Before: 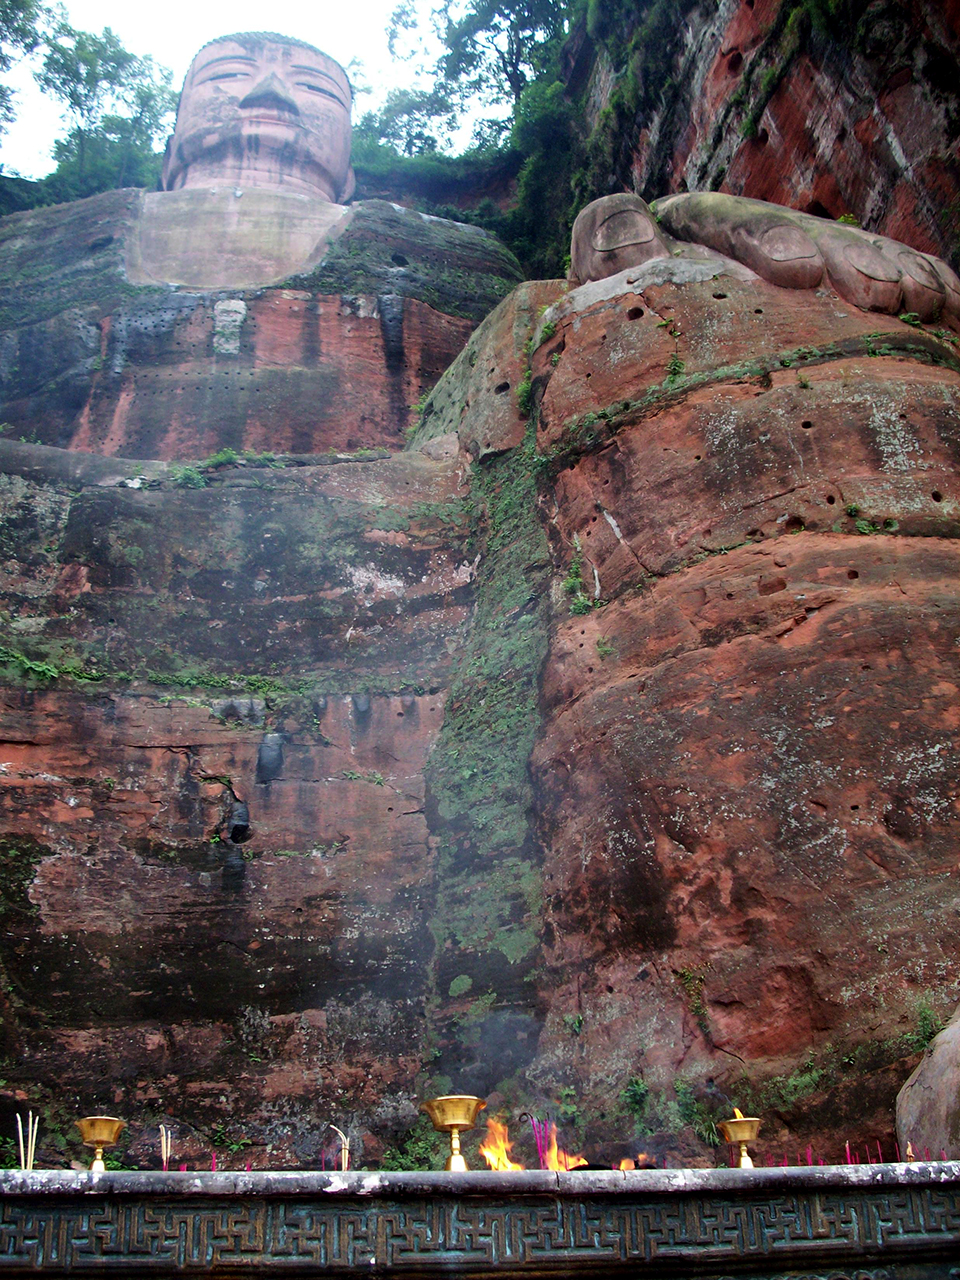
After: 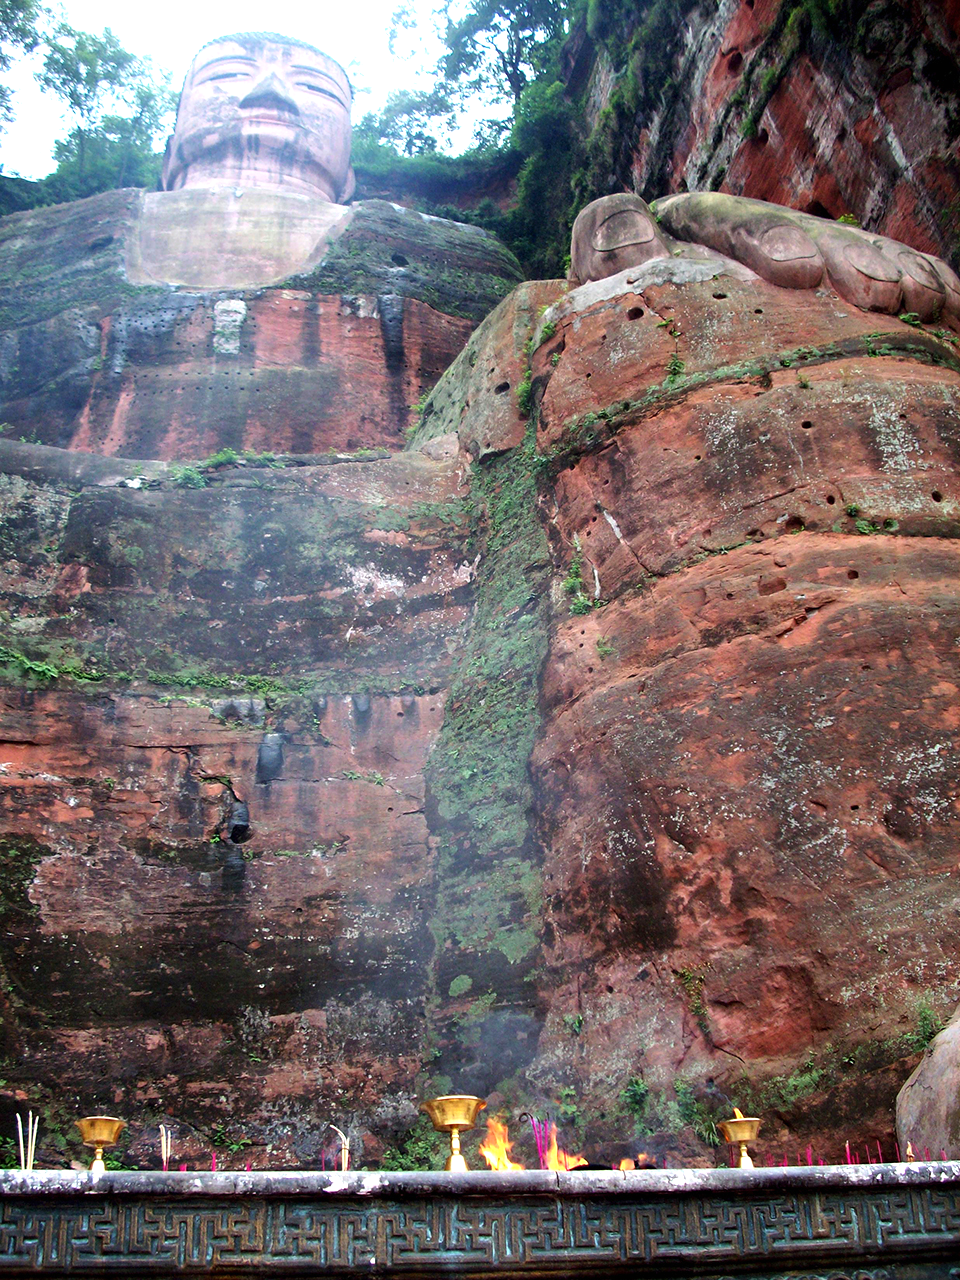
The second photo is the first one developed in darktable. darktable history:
exposure: black level correction 0, exposure 0.599 EV, compensate exposure bias true, compensate highlight preservation false
